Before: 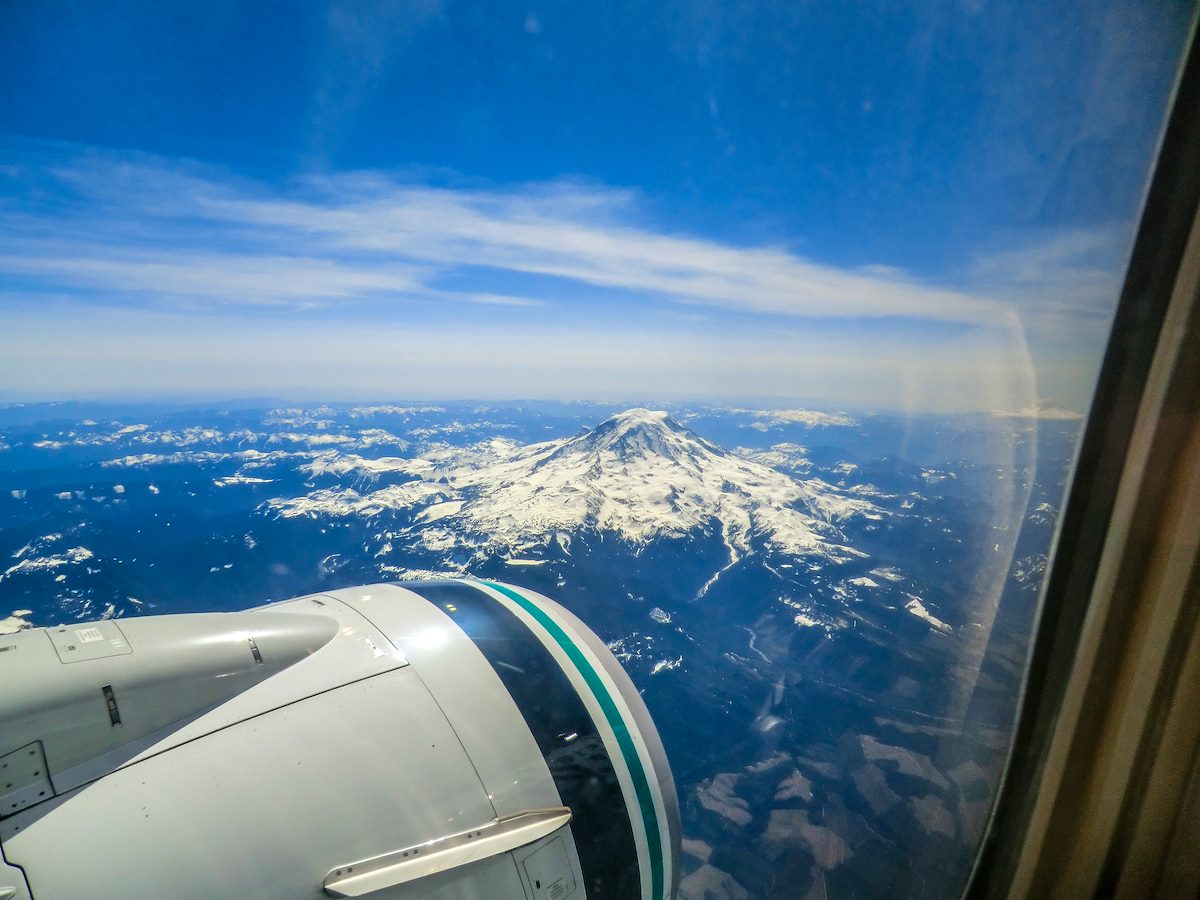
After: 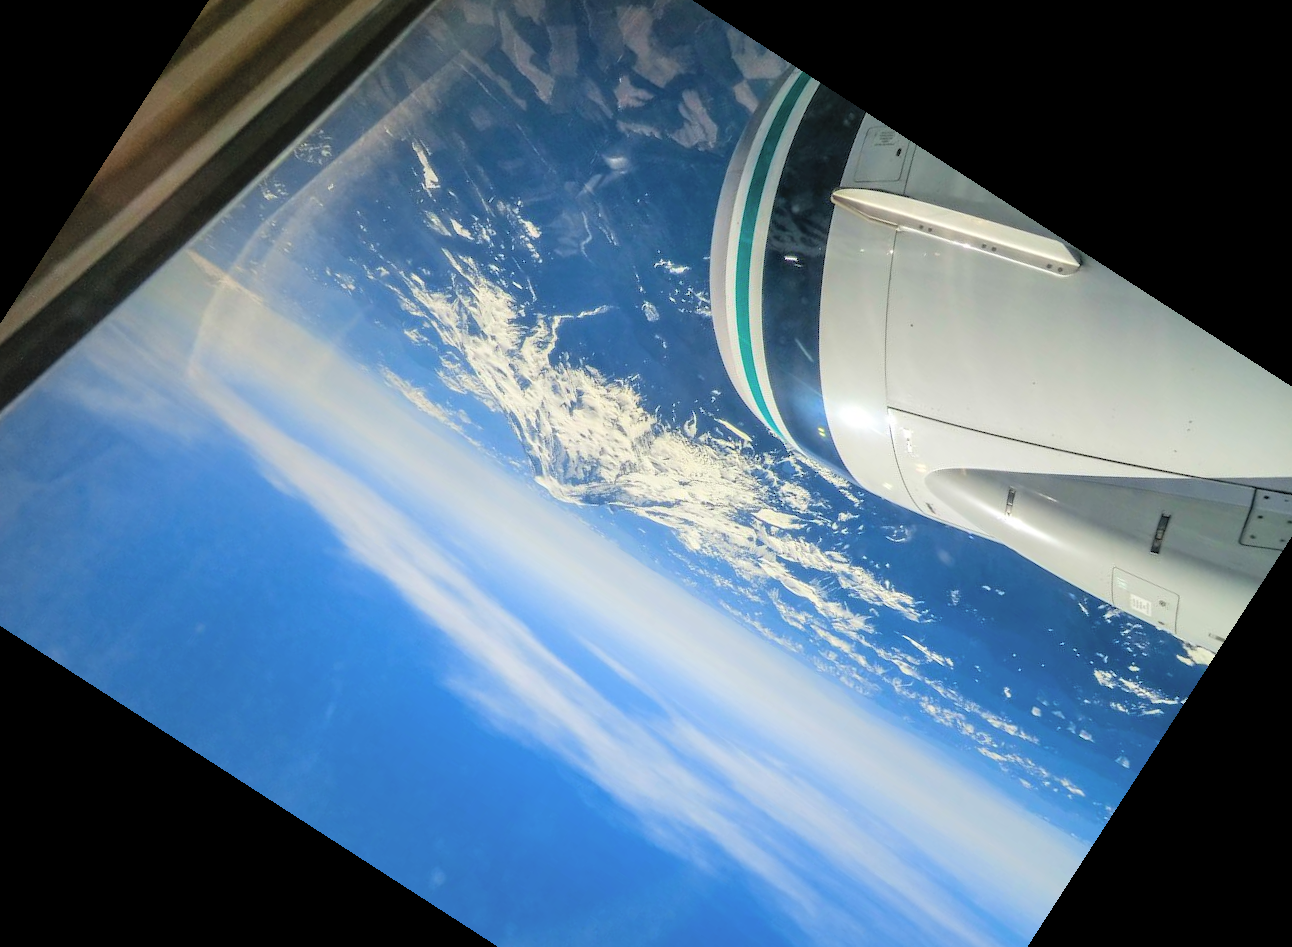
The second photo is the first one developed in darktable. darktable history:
crop and rotate: angle 147.19°, left 9.139%, top 15.594%, right 4.473%, bottom 17.075%
contrast brightness saturation: brightness 0.144
